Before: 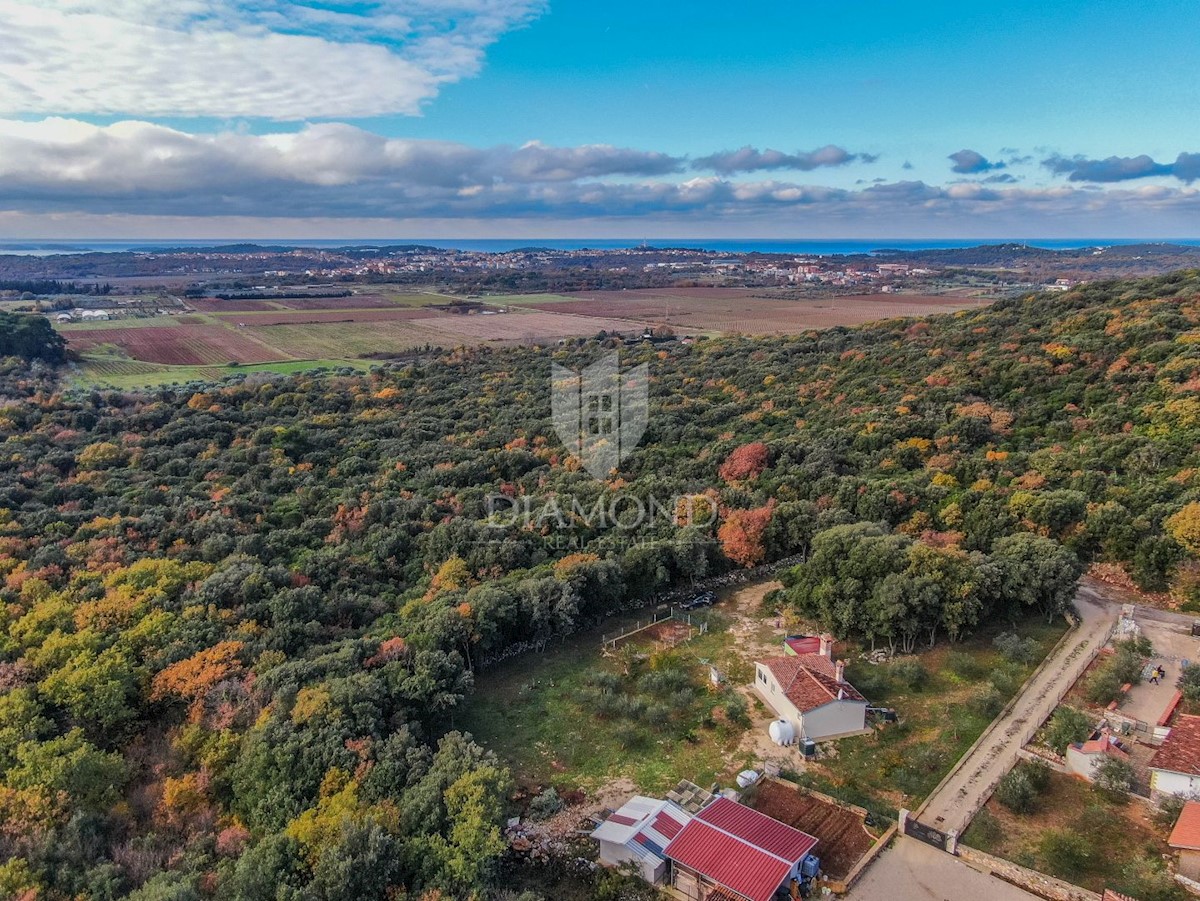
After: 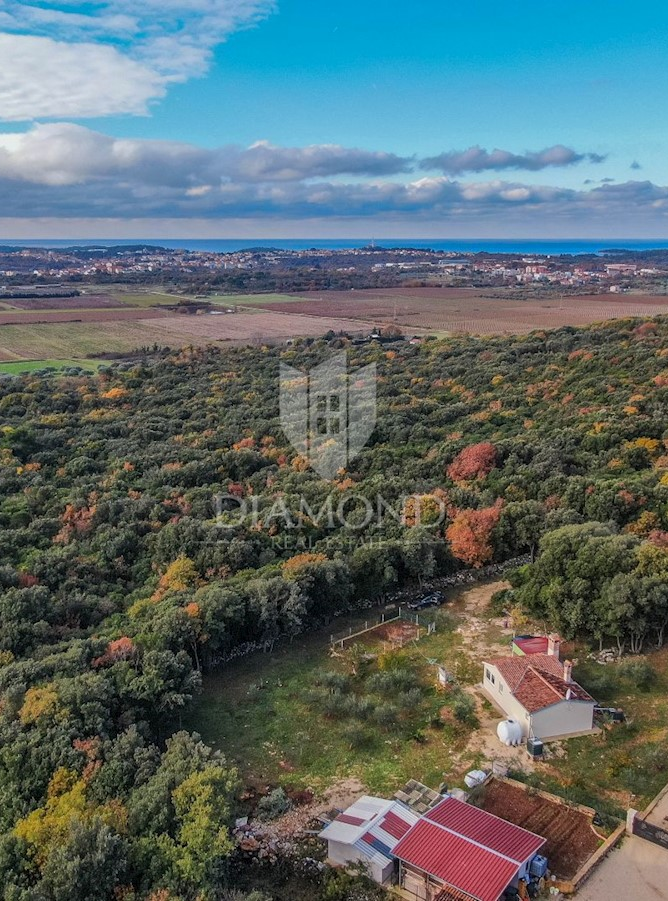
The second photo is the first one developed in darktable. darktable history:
crop and rotate: left 22.715%, right 21.611%
